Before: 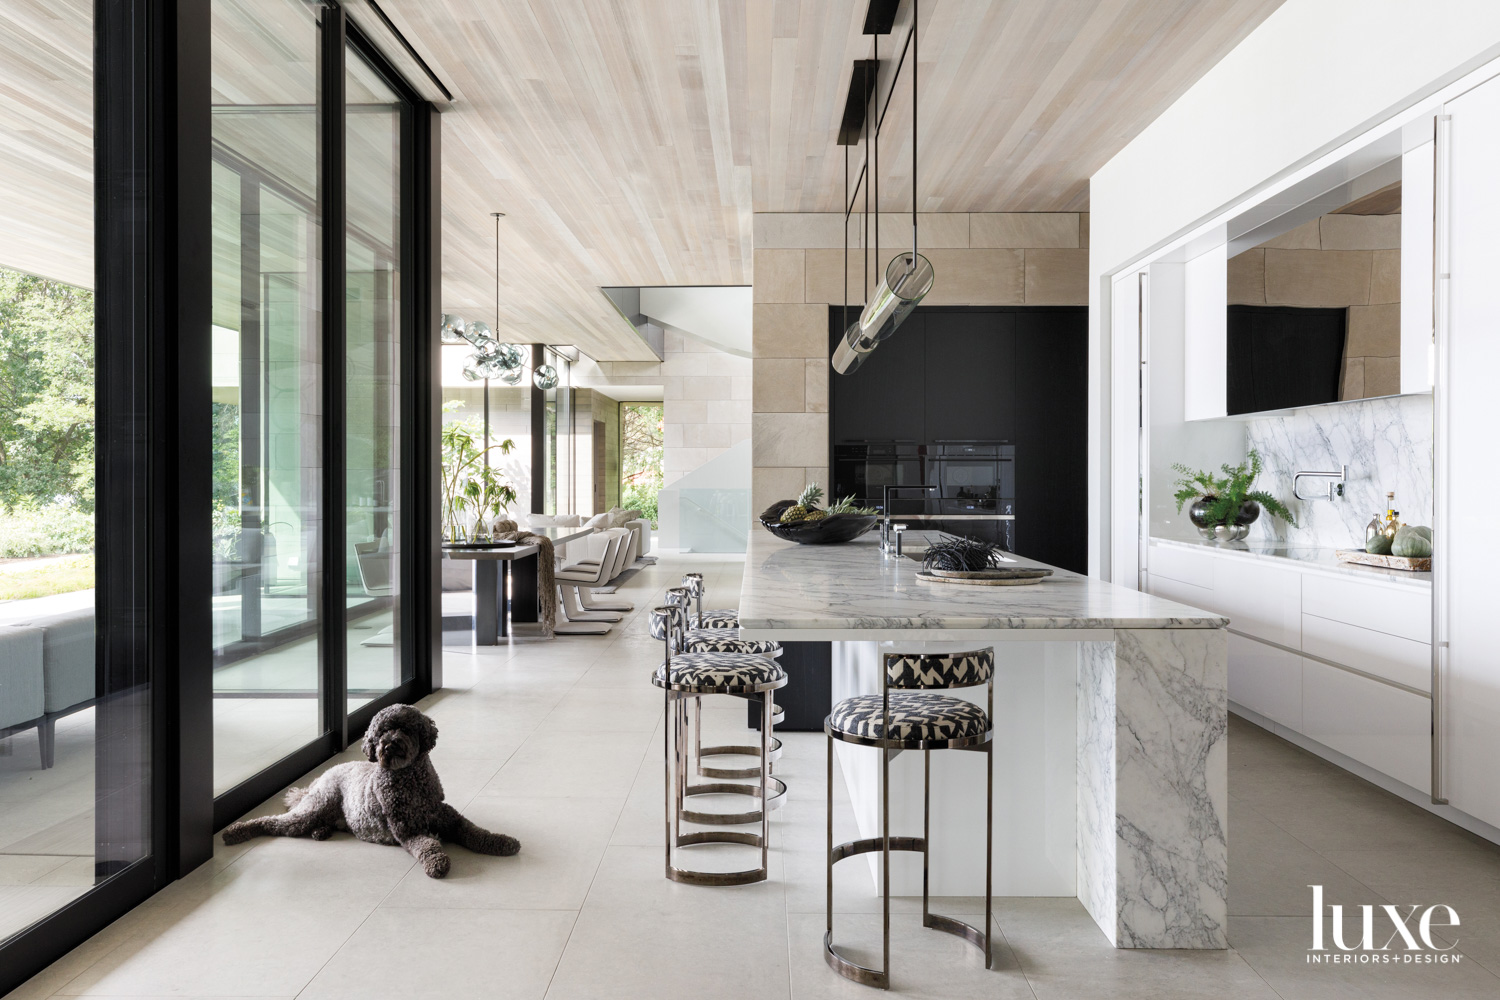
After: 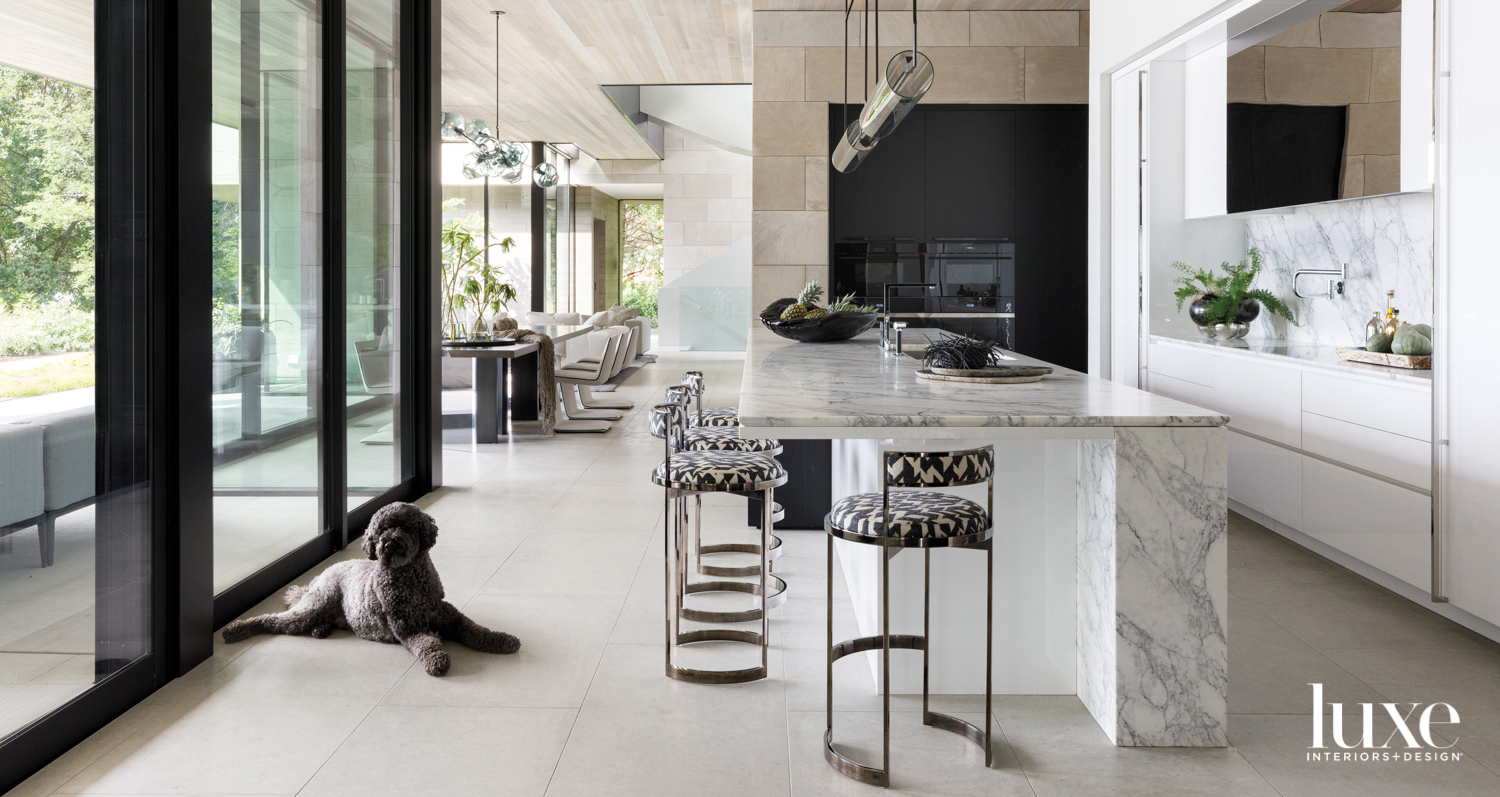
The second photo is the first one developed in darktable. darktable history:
crop and rotate: top 20.232%
